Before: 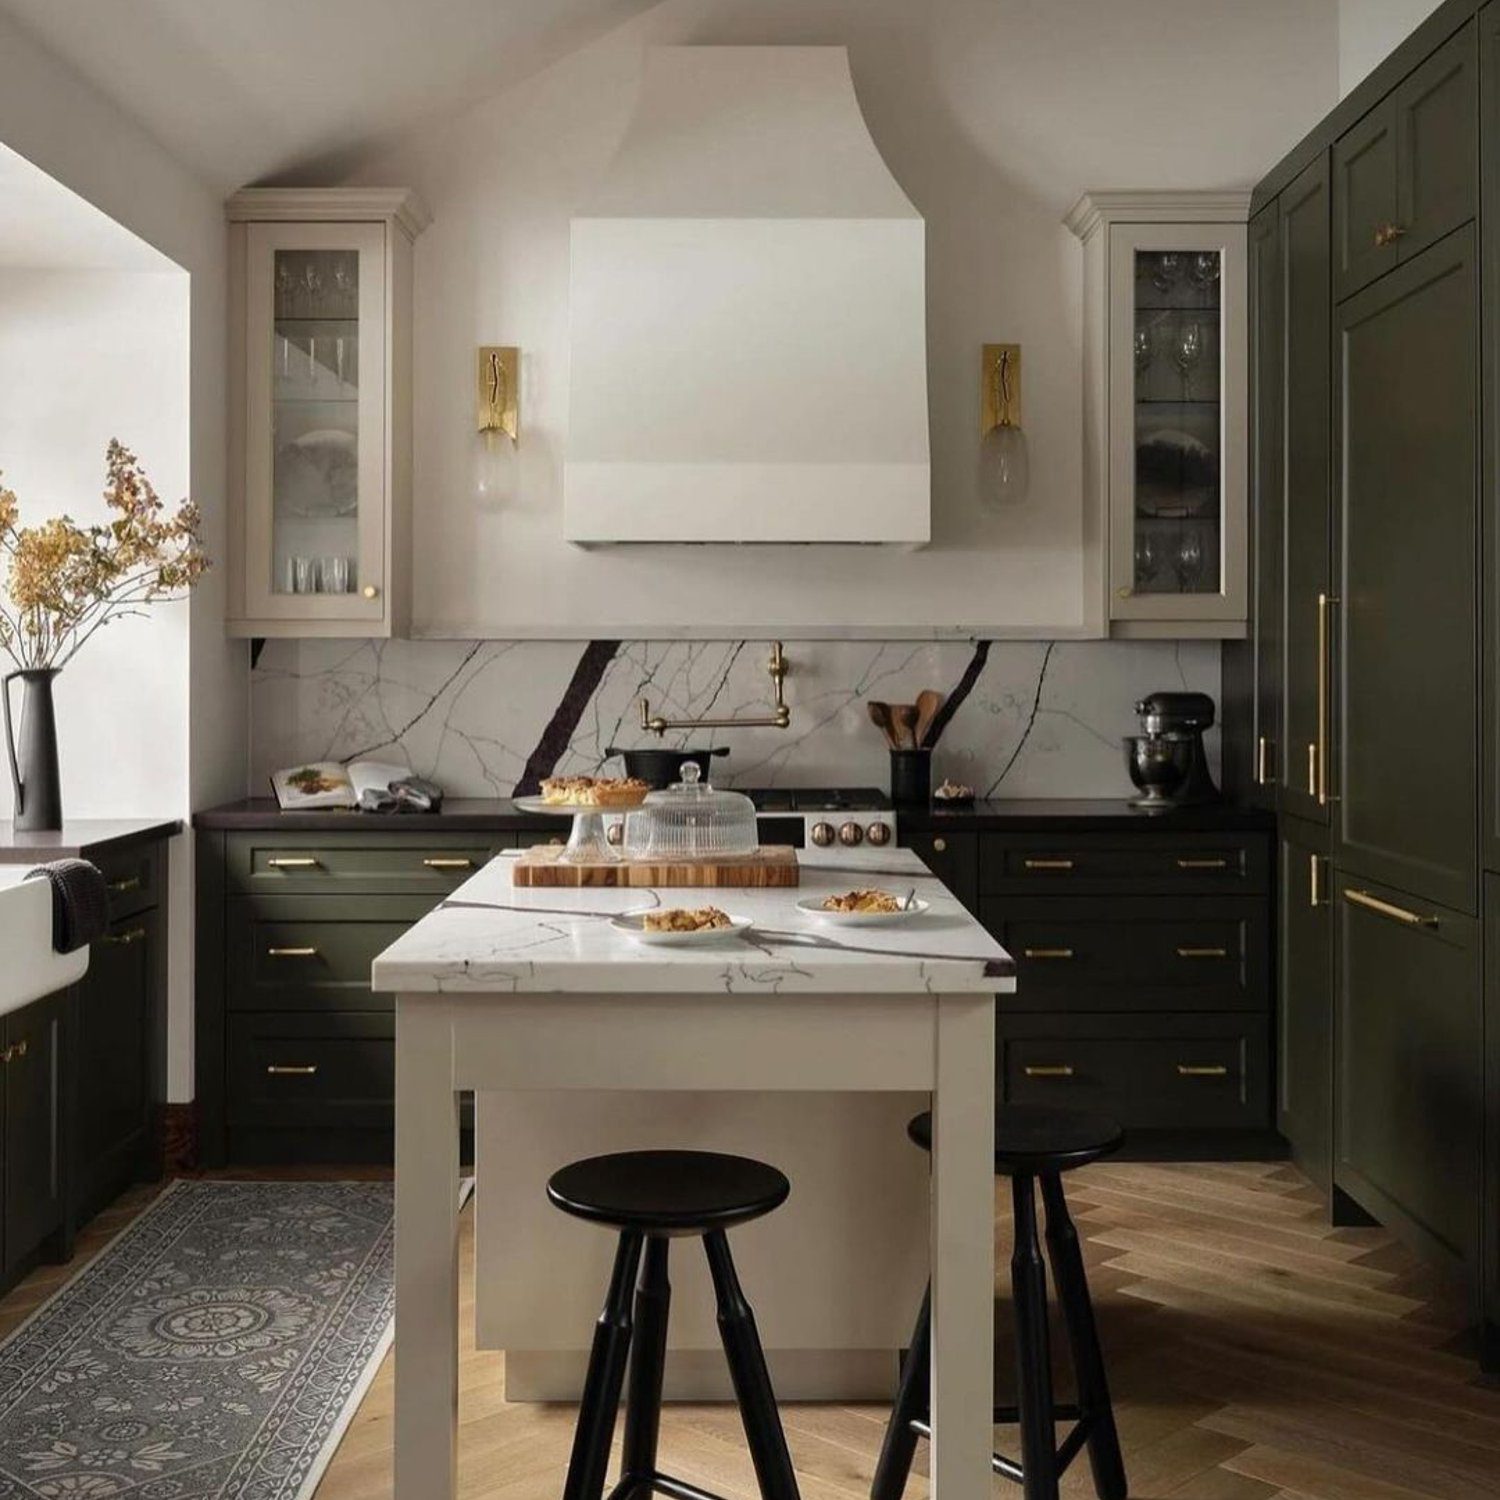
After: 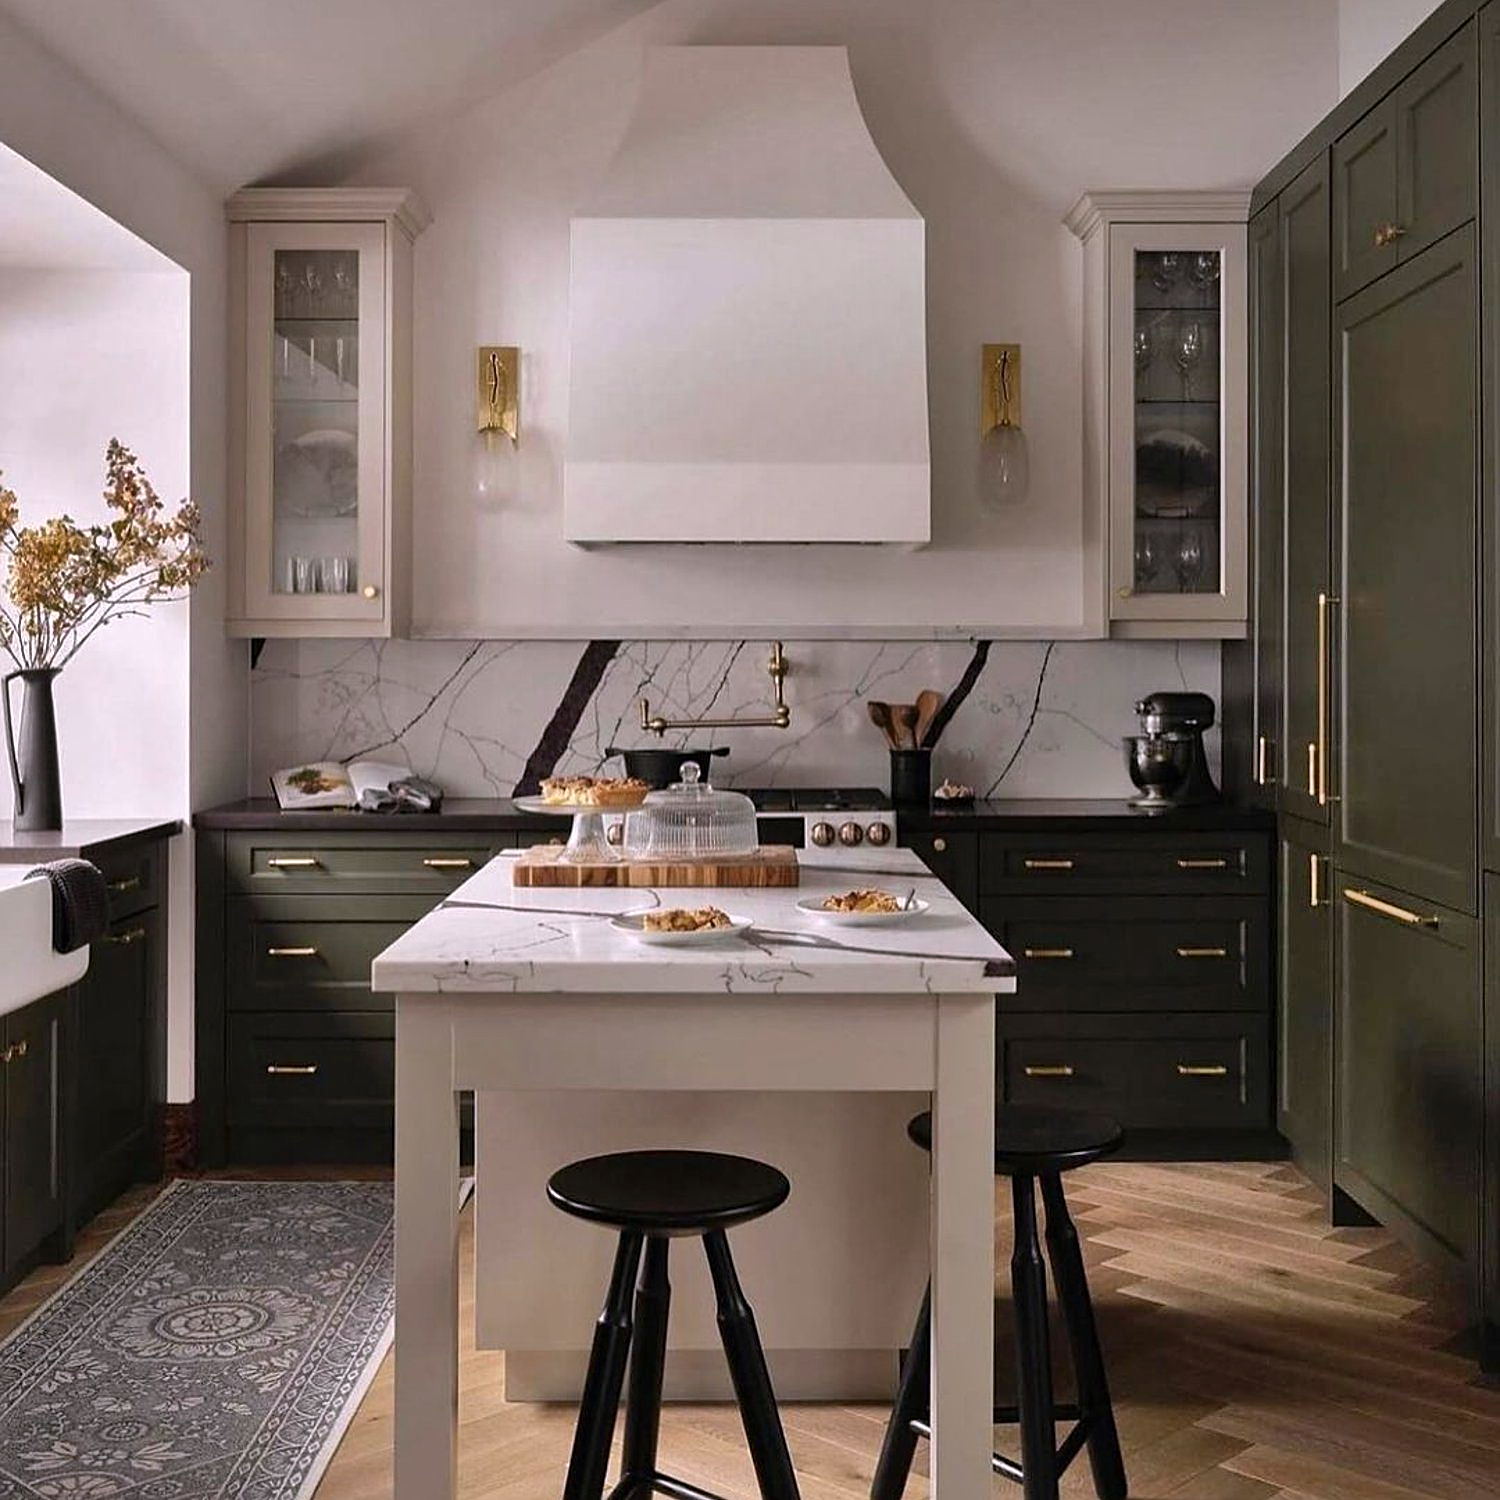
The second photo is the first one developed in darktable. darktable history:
white balance: red 1.05, blue 1.072
sharpen: on, module defaults
shadows and highlights: soften with gaussian
